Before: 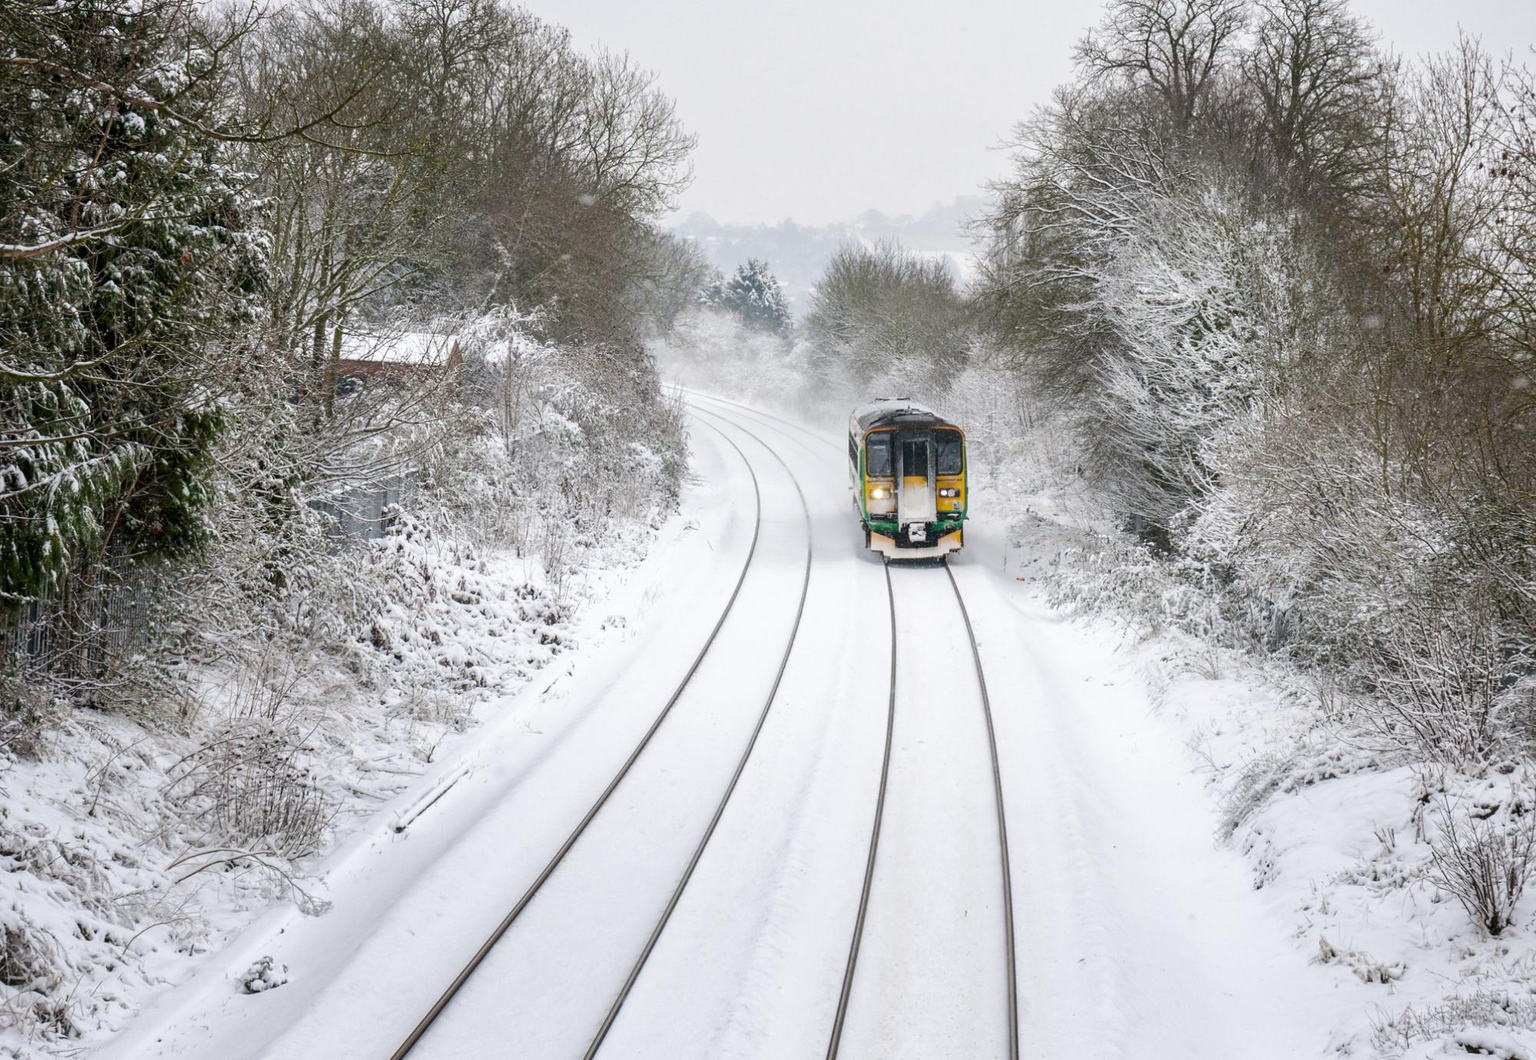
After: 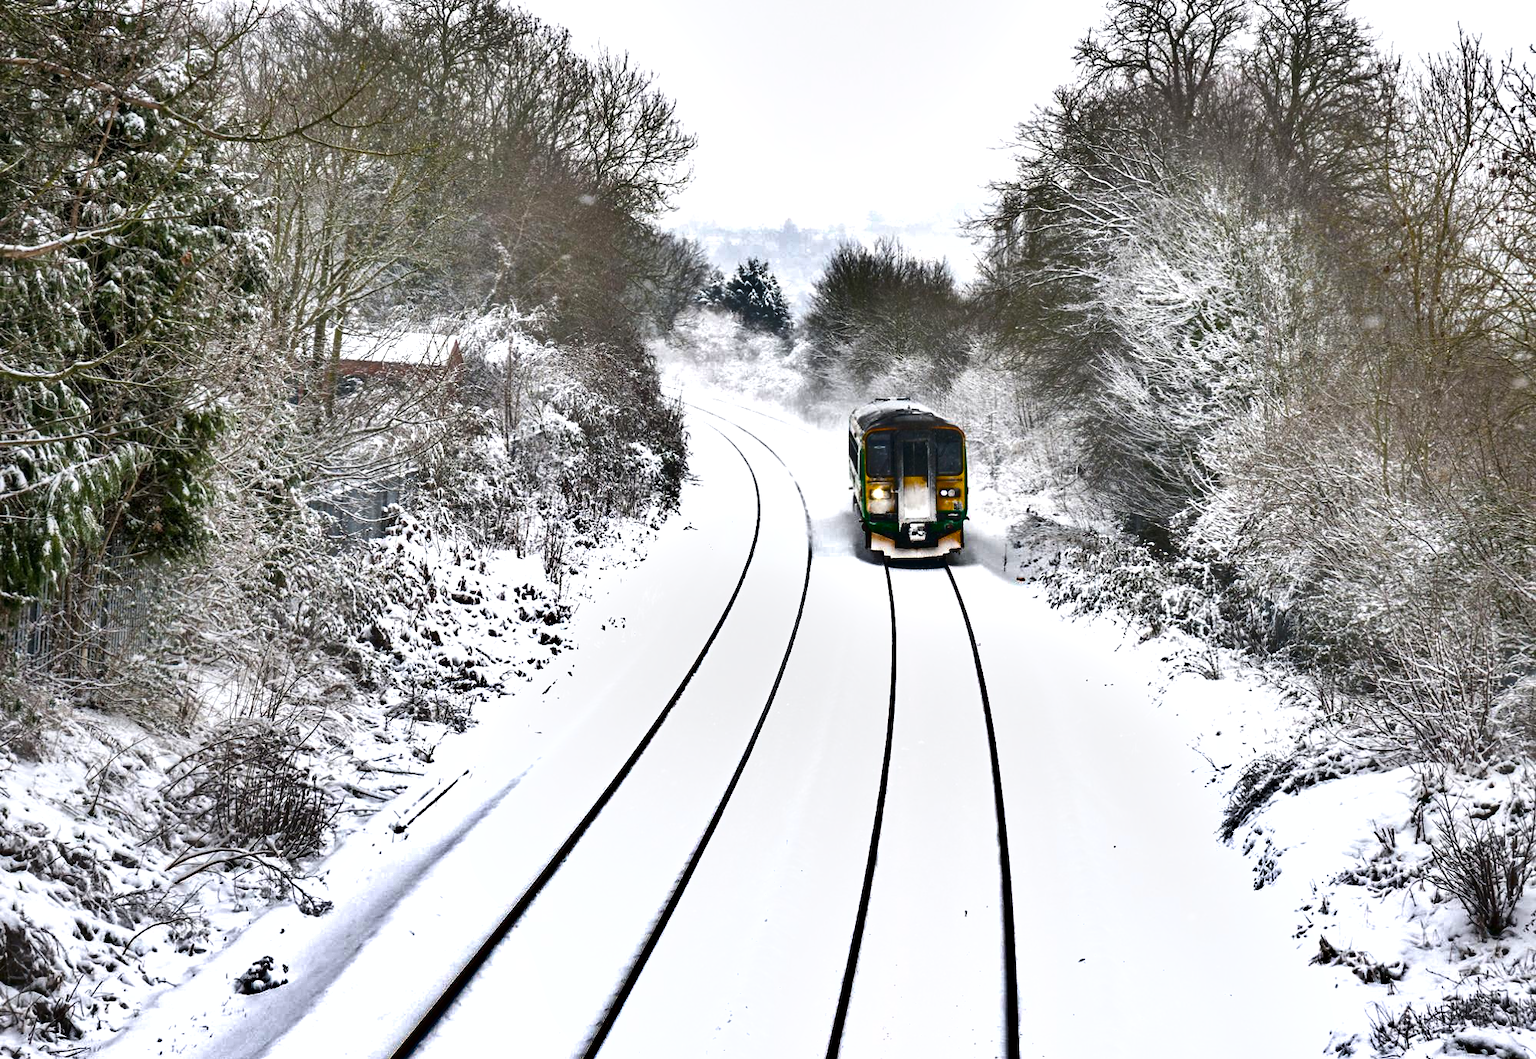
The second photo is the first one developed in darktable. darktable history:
shadows and highlights: shadows 24.63, highlights -76.5, soften with gaussian
exposure: exposure 0.552 EV, compensate highlight preservation false
